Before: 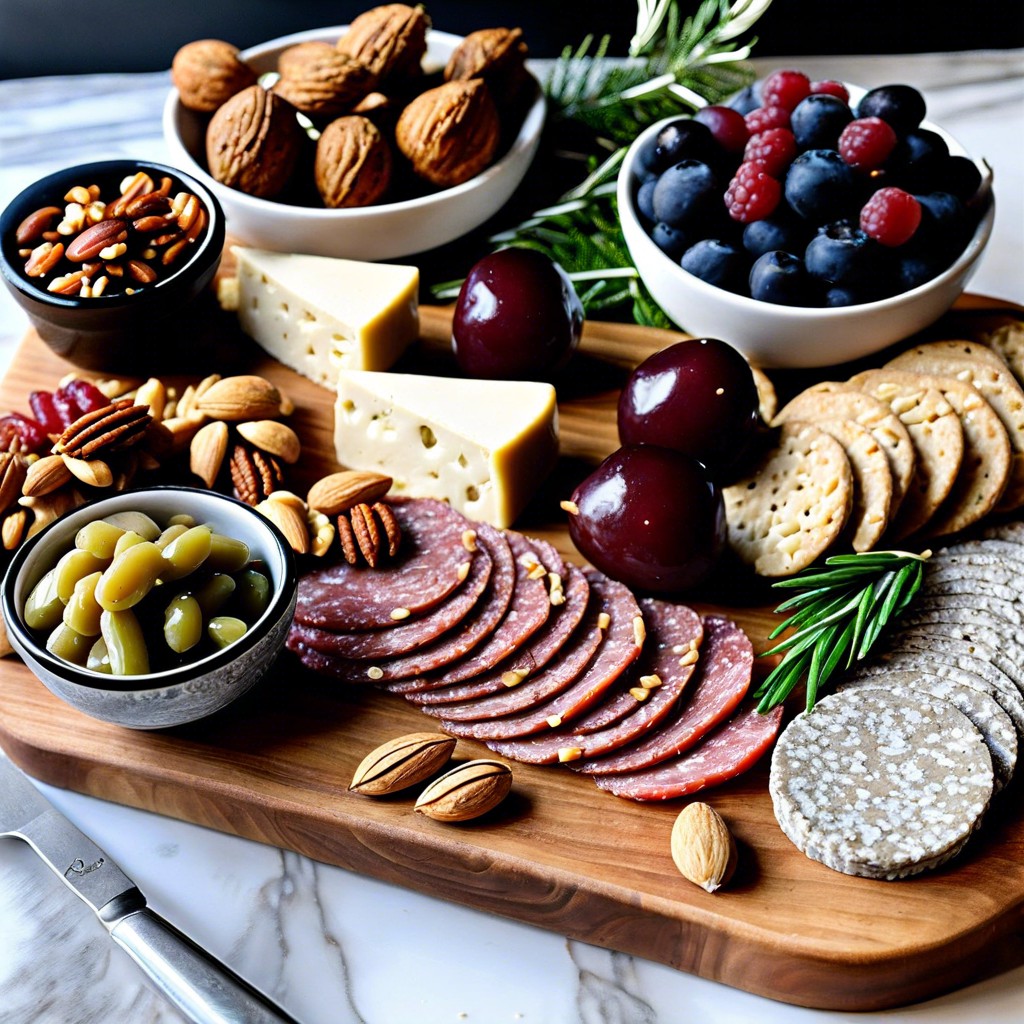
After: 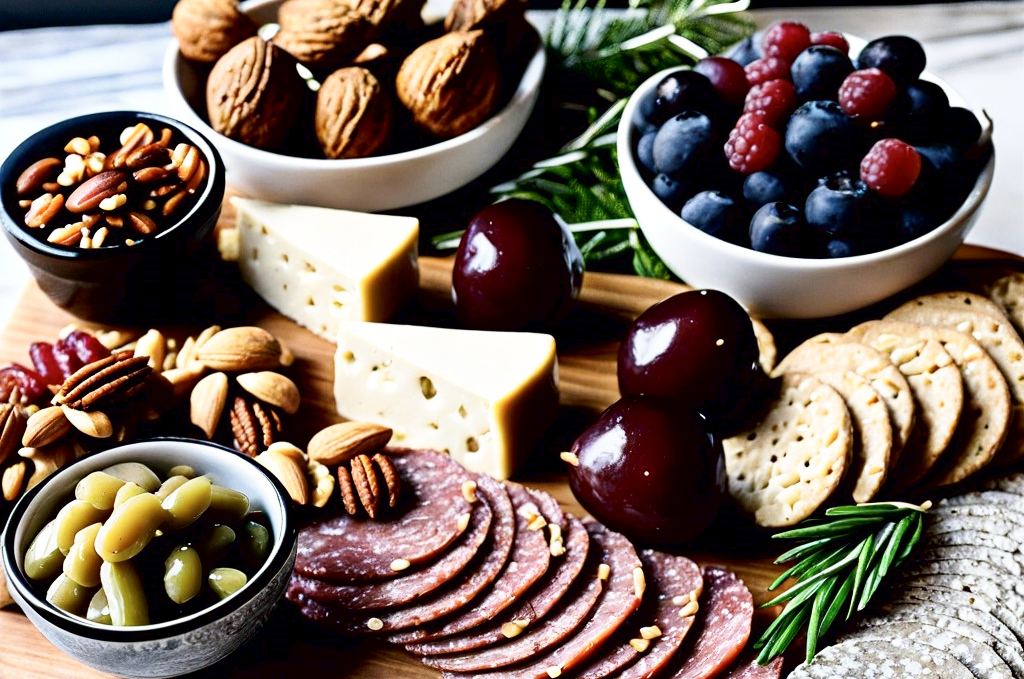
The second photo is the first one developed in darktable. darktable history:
crop and rotate: top 4.88%, bottom 28.787%
exposure: black level correction 0.005, exposure 0.002 EV, compensate highlight preservation false
contrast brightness saturation: contrast 0.113, saturation -0.178
tone curve: curves: ch0 [(0, 0) (0.003, 0.019) (0.011, 0.022) (0.025, 0.03) (0.044, 0.049) (0.069, 0.08) (0.1, 0.111) (0.136, 0.144) (0.177, 0.189) (0.224, 0.23) (0.277, 0.285) (0.335, 0.356) (0.399, 0.428) (0.468, 0.511) (0.543, 0.597) (0.623, 0.682) (0.709, 0.773) (0.801, 0.865) (0.898, 0.945) (1, 1)], preserve colors none
